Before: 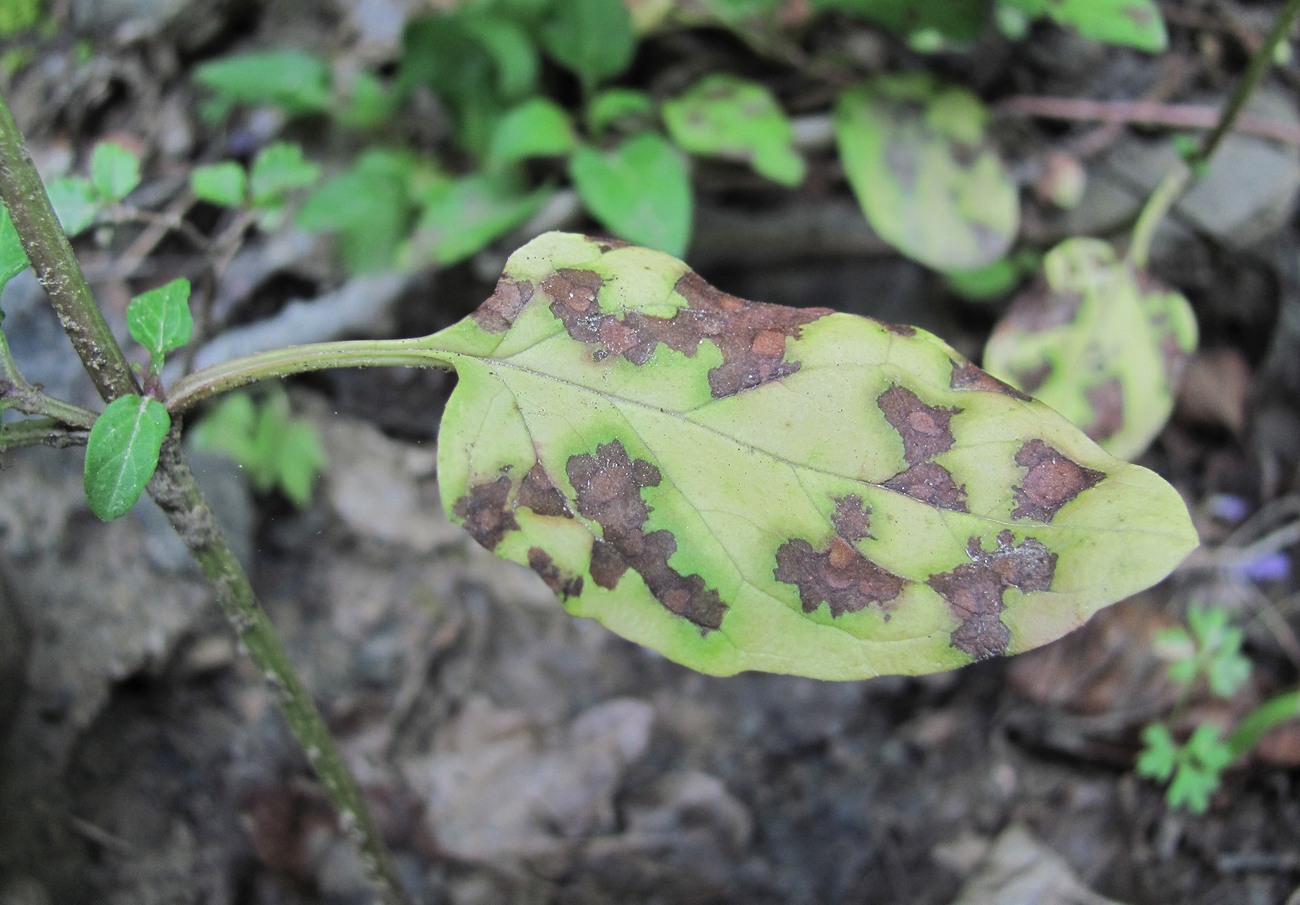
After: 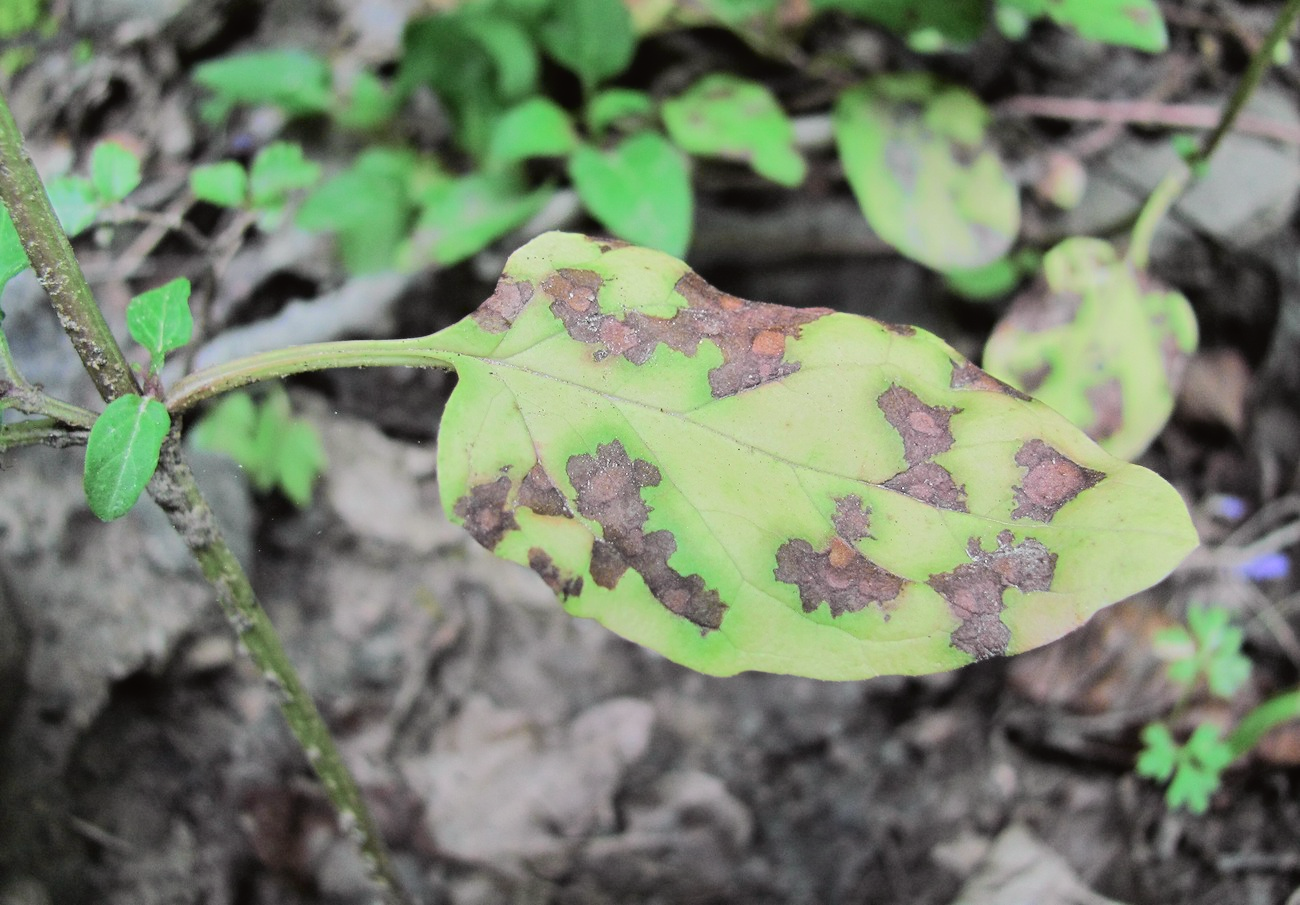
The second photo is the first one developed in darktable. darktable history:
tone curve: curves: ch0 [(0, 0.019) (0.066, 0.043) (0.189, 0.182) (0.359, 0.417) (0.485, 0.576) (0.656, 0.734) (0.851, 0.861) (0.997, 0.959)]; ch1 [(0, 0) (0.179, 0.123) (0.381, 0.36) (0.425, 0.41) (0.474, 0.472) (0.499, 0.501) (0.514, 0.517) (0.571, 0.584) (0.649, 0.677) (0.812, 0.856) (1, 1)]; ch2 [(0, 0) (0.246, 0.214) (0.421, 0.427) (0.459, 0.484) (0.5, 0.504) (0.518, 0.523) (0.529, 0.544) (0.56, 0.581) (0.617, 0.631) (0.744, 0.734) (0.867, 0.821) (0.993, 0.889)], color space Lab, independent channels, preserve colors none
